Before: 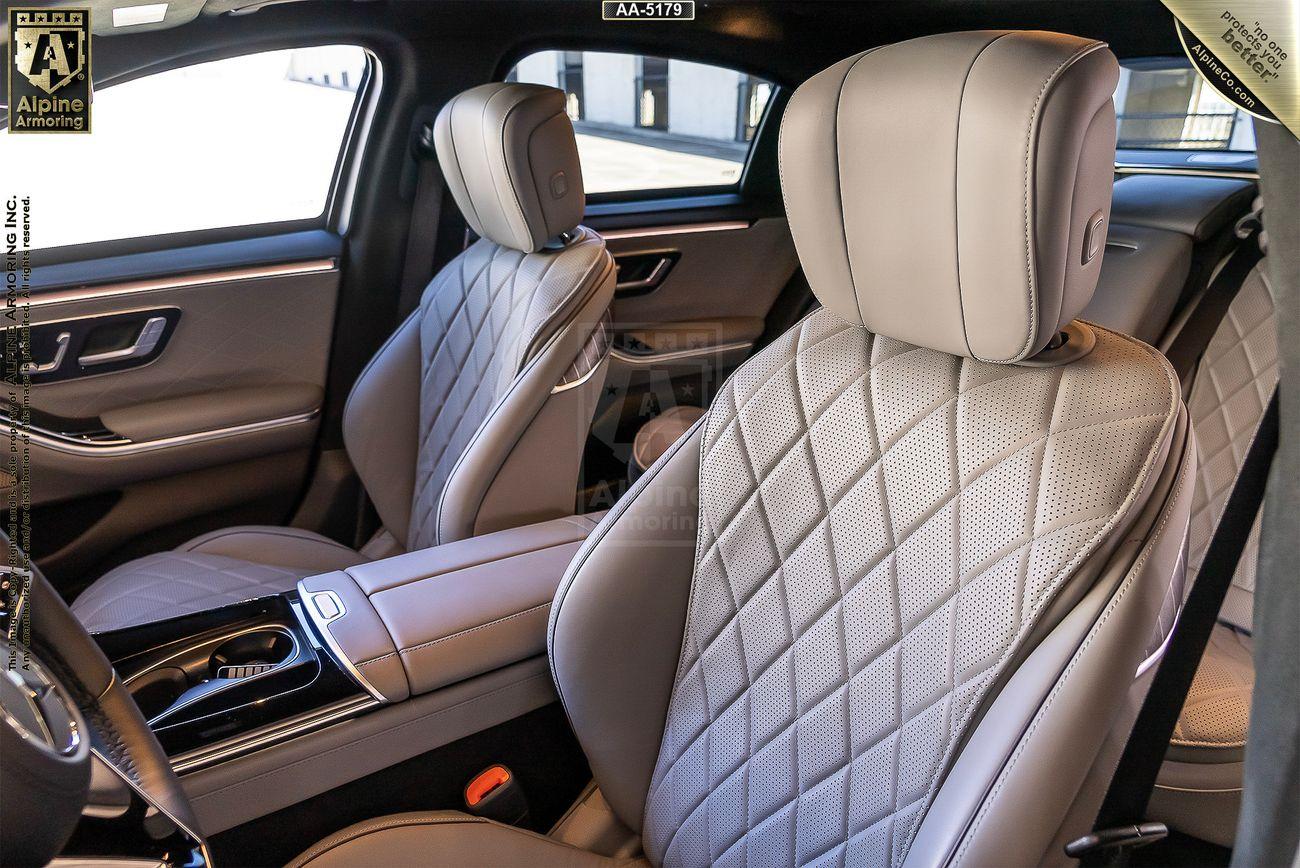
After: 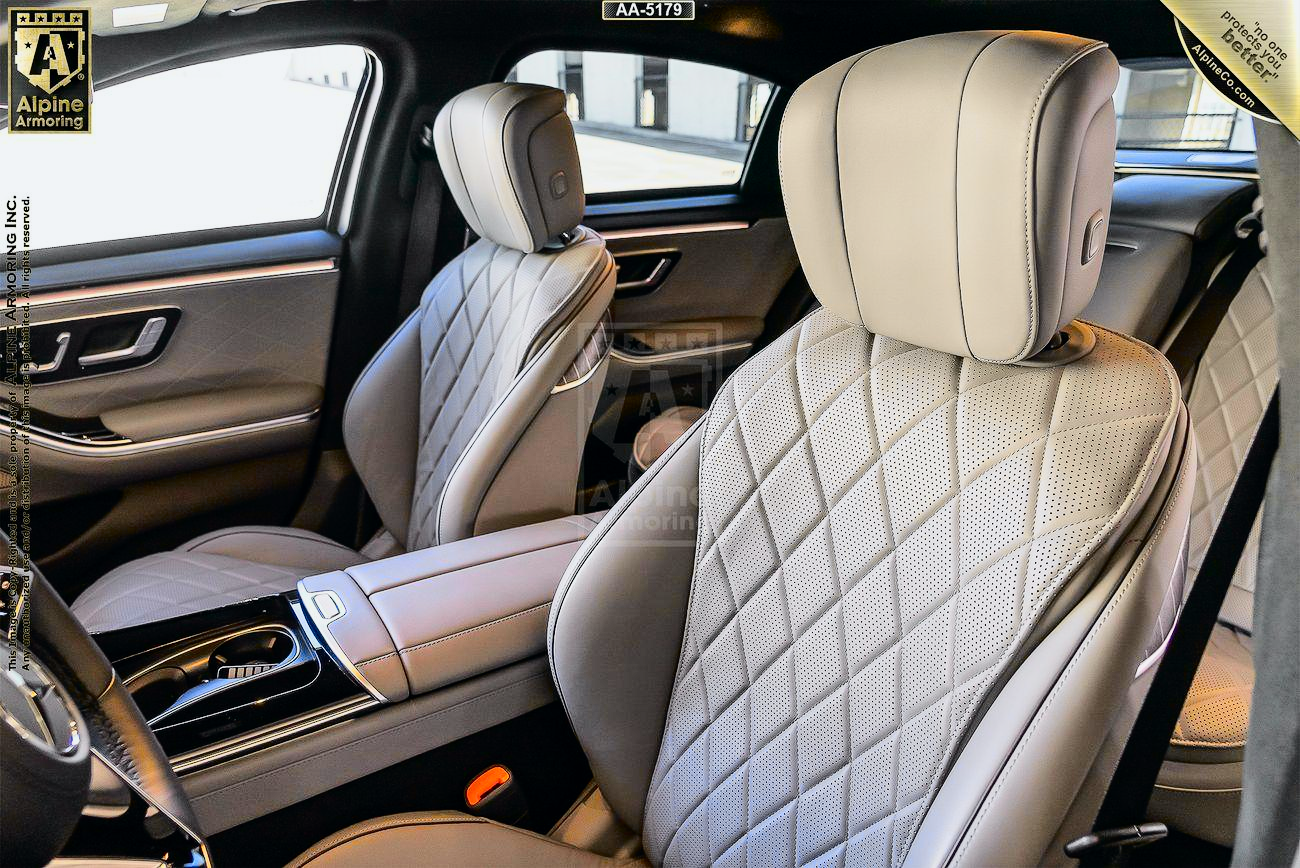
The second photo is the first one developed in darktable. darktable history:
tone curve: curves: ch0 [(0, 0) (0.11, 0.061) (0.256, 0.259) (0.398, 0.494) (0.498, 0.611) (0.65, 0.757) (0.835, 0.883) (1, 0.961)]; ch1 [(0, 0) (0.346, 0.307) (0.408, 0.369) (0.453, 0.457) (0.482, 0.479) (0.502, 0.498) (0.521, 0.51) (0.553, 0.554) (0.618, 0.65) (0.693, 0.727) (1, 1)]; ch2 [(0, 0) (0.366, 0.337) (0.434, 0.46) (0.485, 0.494) (0.5, 0.494) (0.511, 0.508) (0.537, 0.55) (0.579, 0.599) (0.621, 0.693) (1, 1)], color space Lab, independent channels, preserve colors none
